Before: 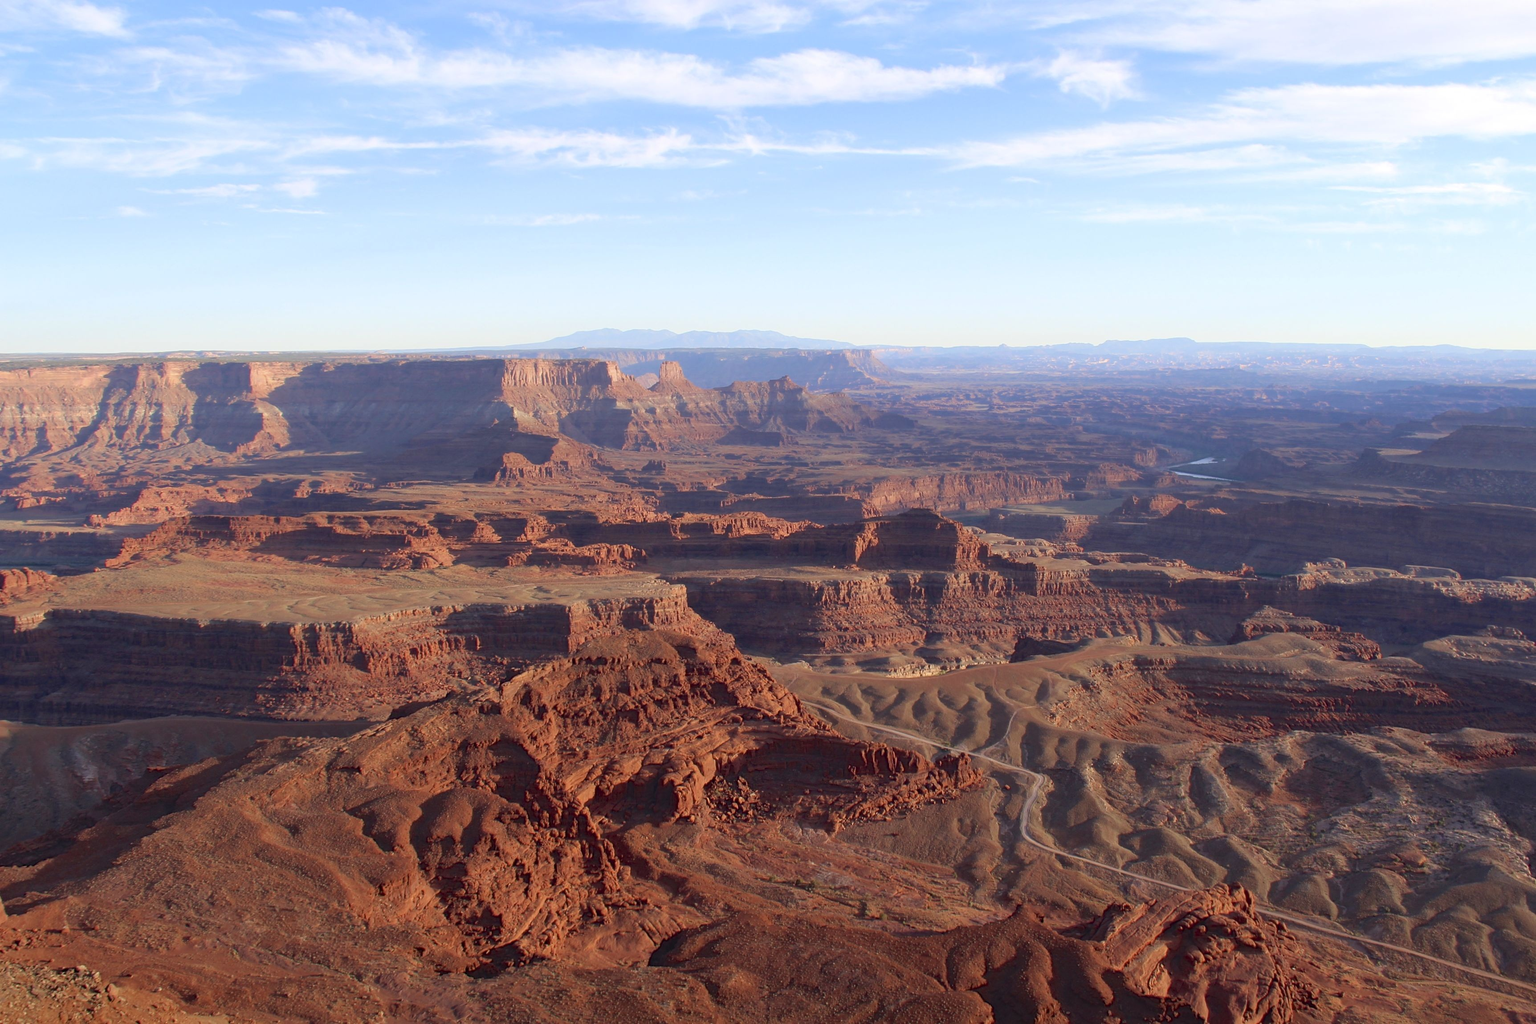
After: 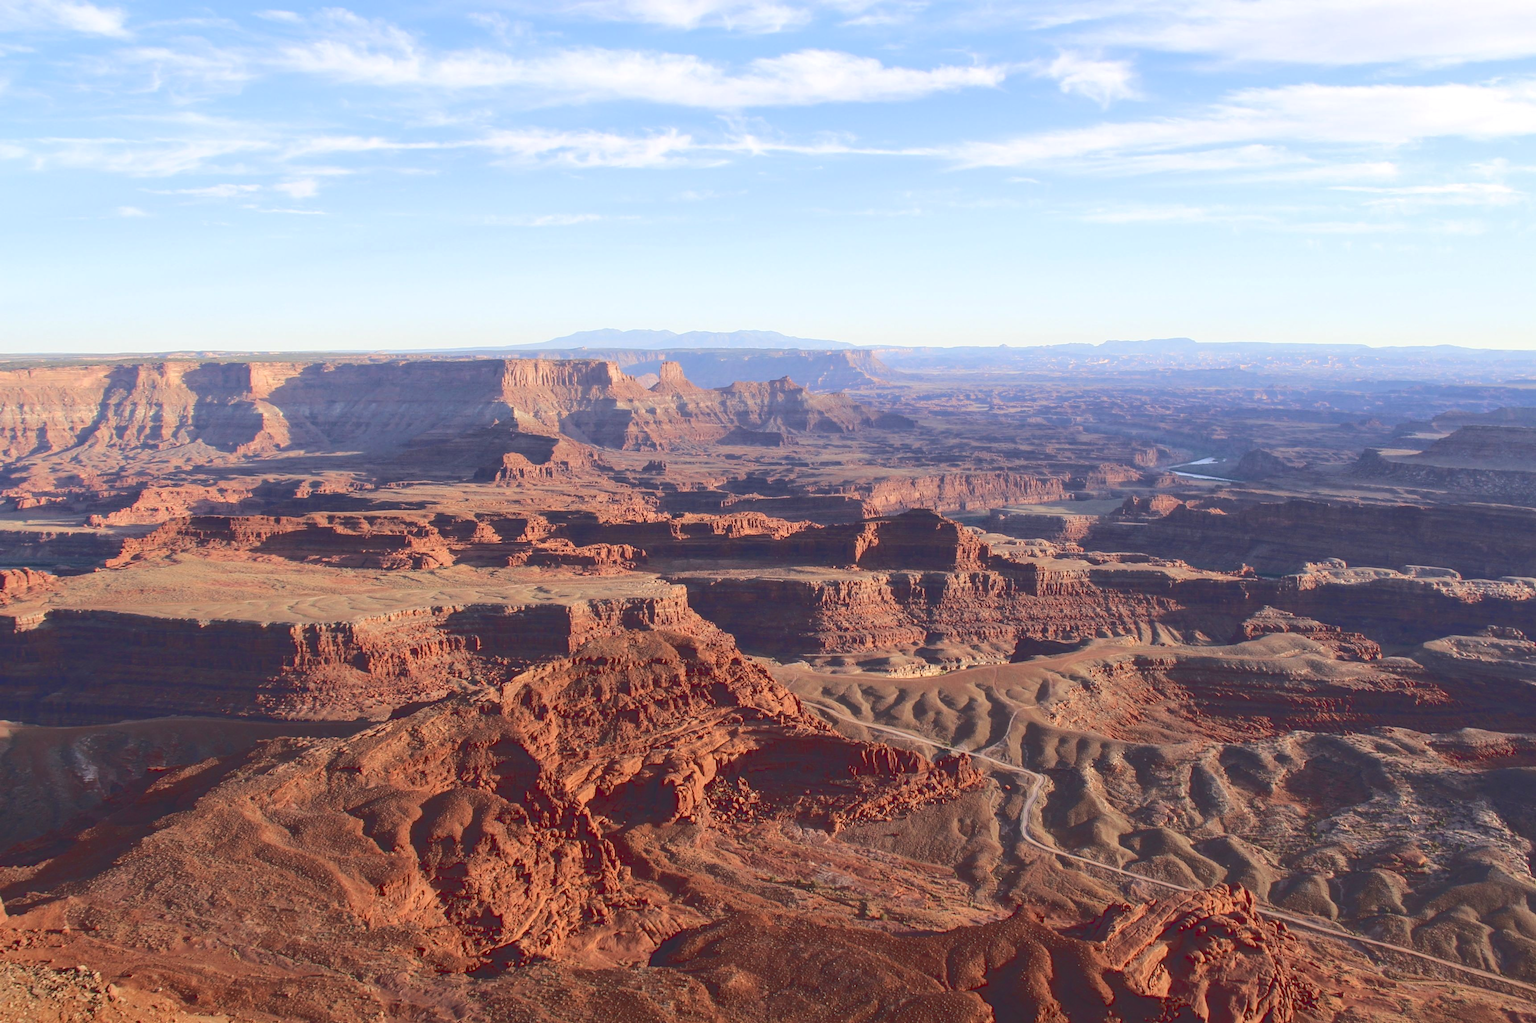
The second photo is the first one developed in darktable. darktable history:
local contrast: on, module defaults
base curve: curves: ch0 [(0, 0.024) (0.055, 0.065) (0.121, 0.166) (0.236, 0.319) (0.693, 0.726) (1, 1)]
